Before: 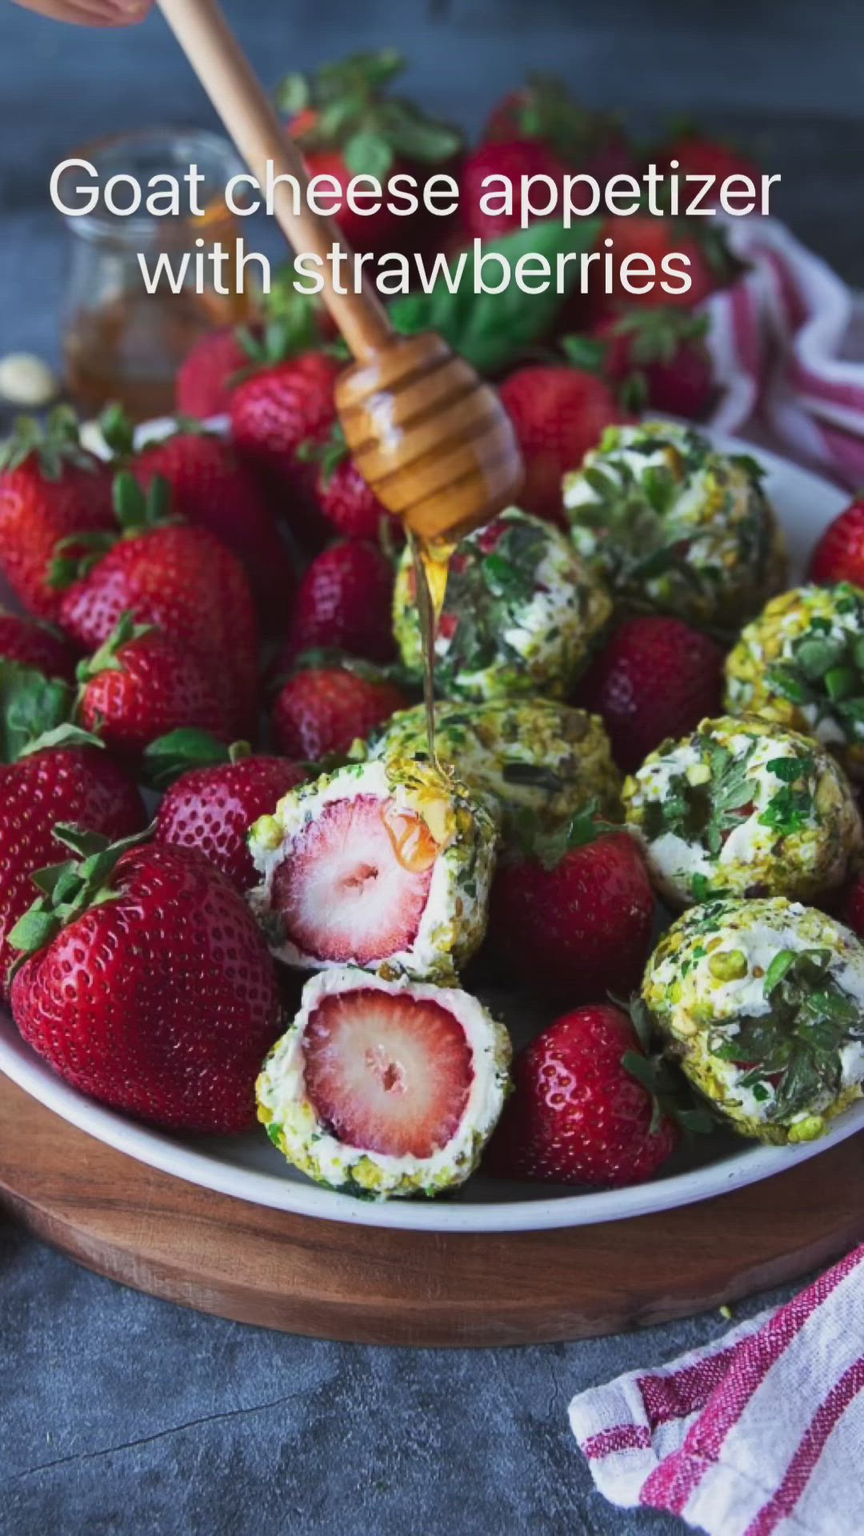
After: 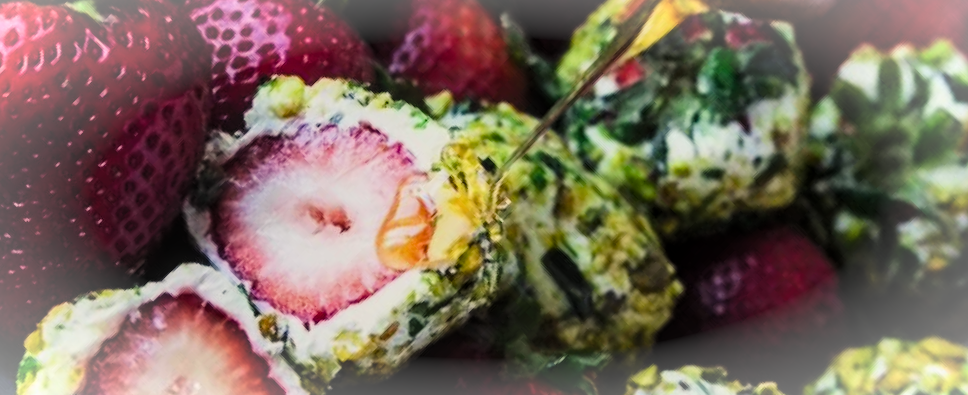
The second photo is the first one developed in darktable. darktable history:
crop and rotate: angle -45.07°, top 16.4%, right 0.954%, bottom 11.661%
tone curve: curves: ch0 [(0, 0) (0.003, 0.003) (0.011, 0.012) (0.025, 0.026) (0.044, 0.046) (0.069, 0.072) (0.1, 0.104) (0.136, 0.141) (0.177, 0.185) (0.224, 0.234) (0.277, 0.289) (0.335, 0.349) (0.399, 0.415) (0.468, 0.488) (0.543, 0.566) (0.623, 0.649) (0.709, 0.739) (0.801, 0.834) (0.898, 0.923) (1, 1)], preserve colors none
vignetting: fall-off start 81.02%, fall-off radius 61.42%, brightness 0.295, saturation 0.002, automatic ratio true, width/height ratio 1.414, unbound false
shadows and highlights: shadows 61.77, white point adjustment 0.324, highlights -33.47, compress 83.74%
color balance rgb: shadows lift › chroma 1.03%, shadows lift › hue 241.57°, highlights gain › chroma 3.034%, highlights gain › hue 78.23°, global offset › luminance 0.738%, linear chroma grading › global chroma 8.332%, perceptual saturation grading › global saturation 0.826%, perceptual saturation grading › highlights -15.093%, perceptual saturation grading › shadows 25.837%, global vibrance 20%
local contrast: on, module defaults
filmic rgb: black relative exposure -5.02 EV, white relative exposure 3.98 EV, hardness 2.89, contrast 1.298
